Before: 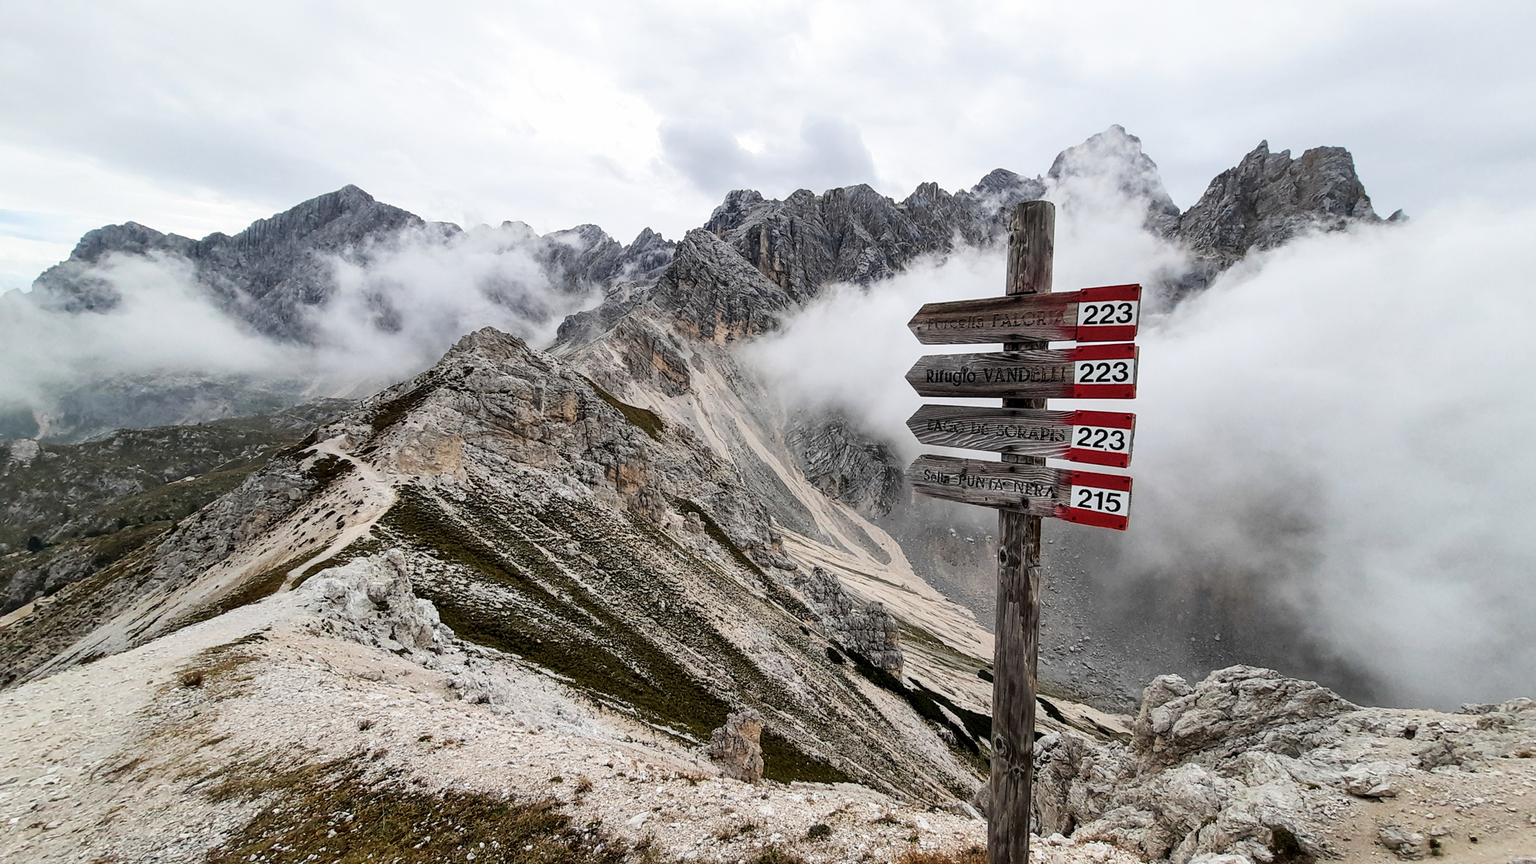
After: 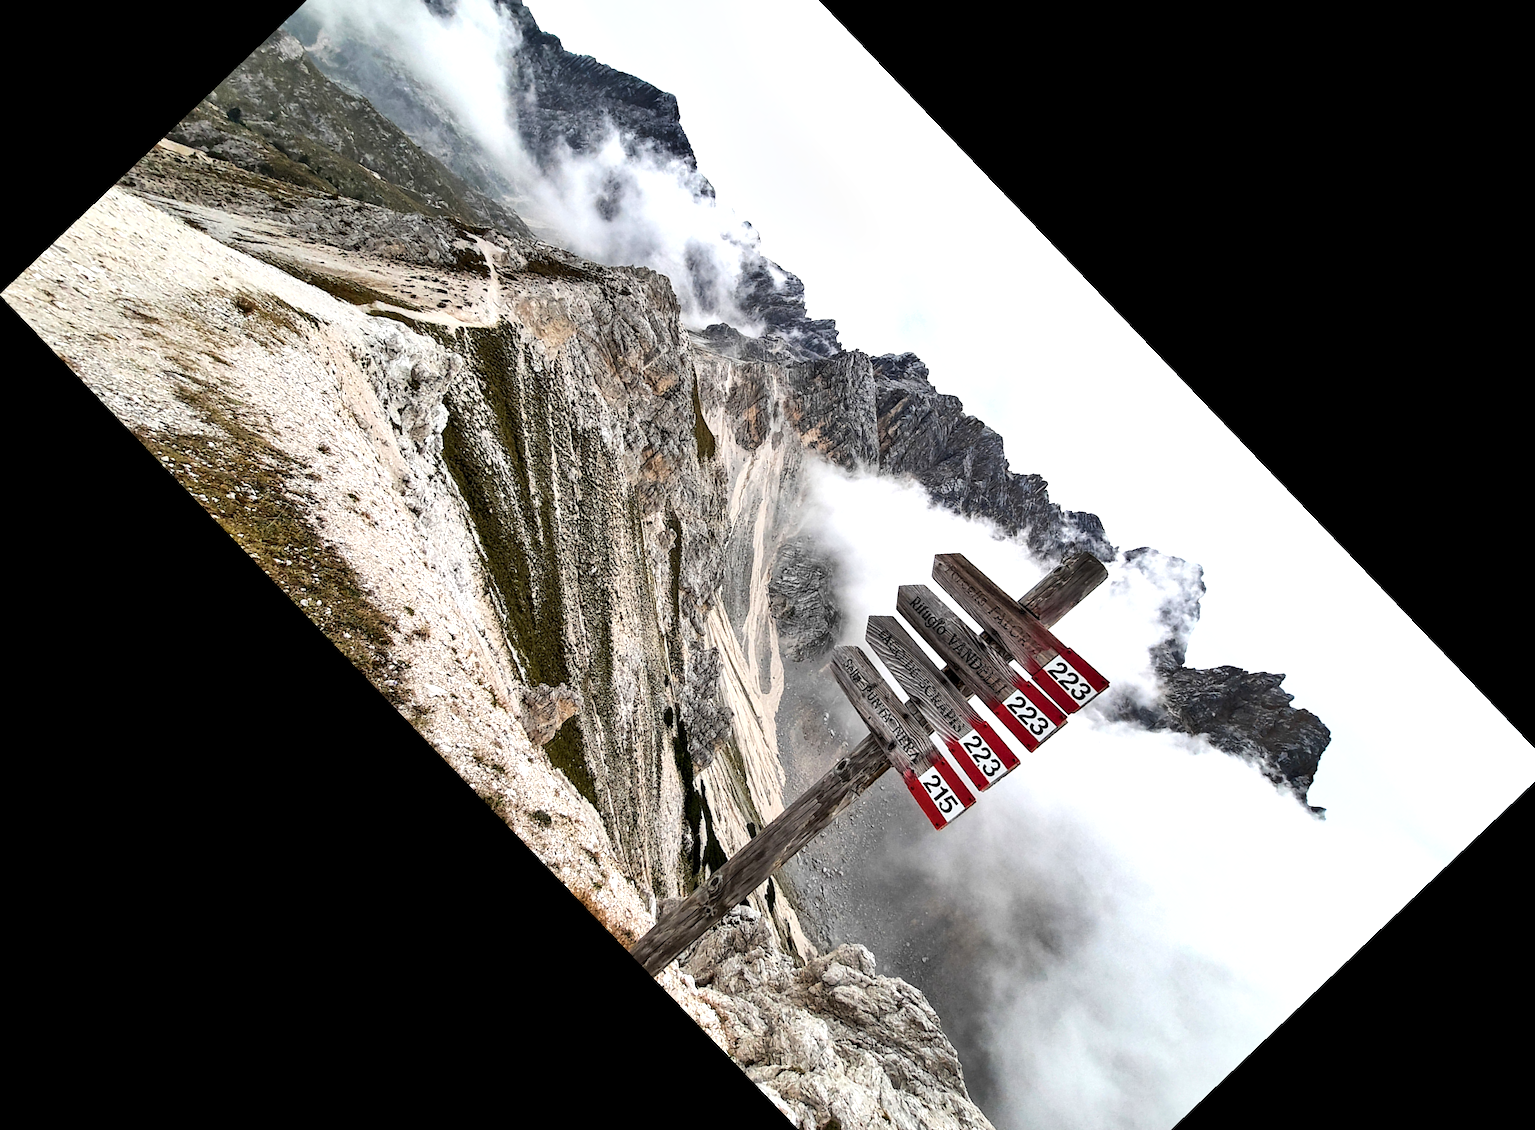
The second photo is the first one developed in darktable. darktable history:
shadows and highlights: soften with gaussian
crop and rotate: angle -46.26°, top 16.234%, right 0.912%, bottom 11.704%
exposure: exposure 0.661 EV, compensate highlight preservation false
